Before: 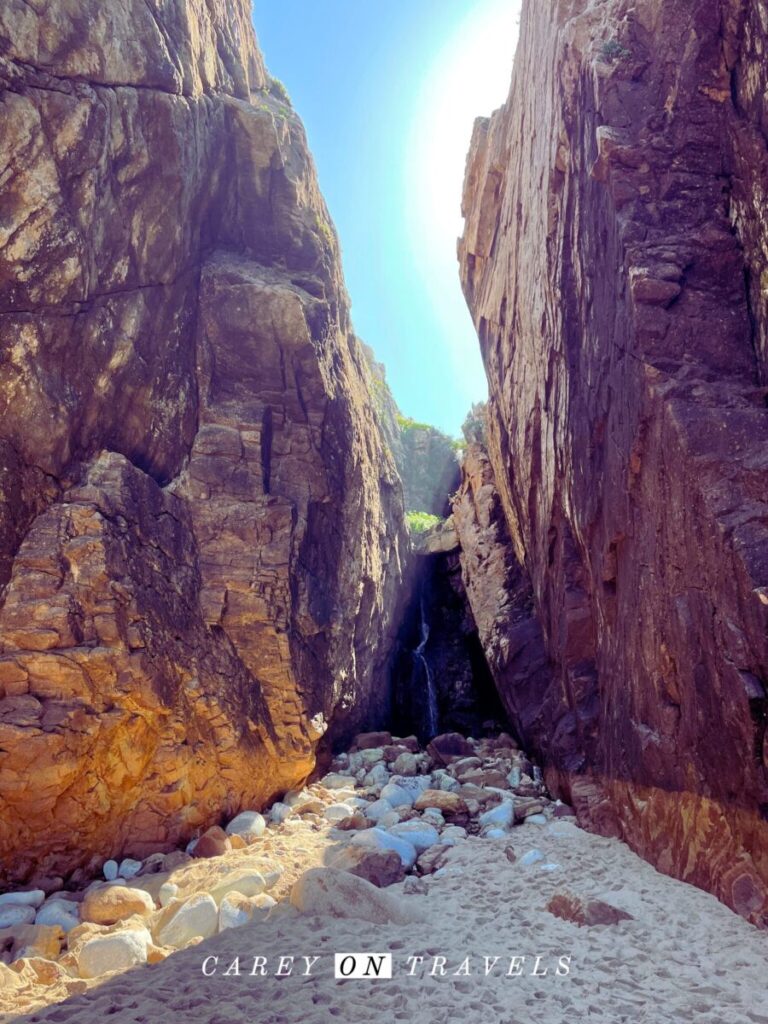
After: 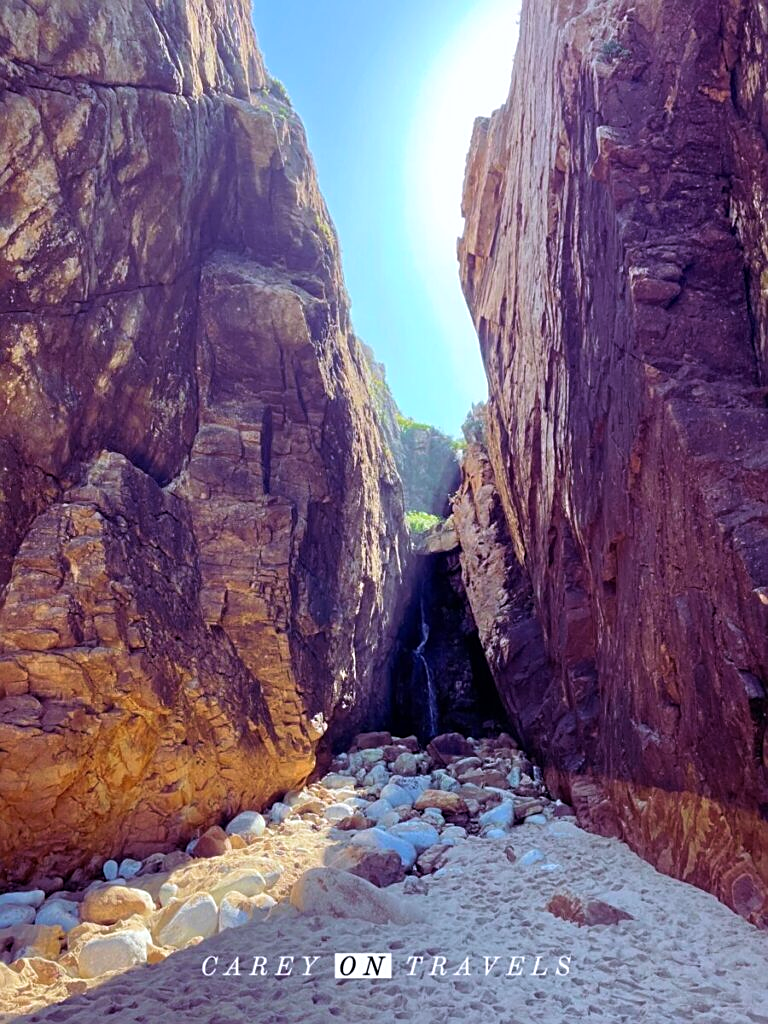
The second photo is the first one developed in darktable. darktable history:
velvia: on, module defaults
color calibration: illuminant as shot in camera, x 0.358, y 0.373, temperature 4628.91 K
sharpen: on, module defaults
